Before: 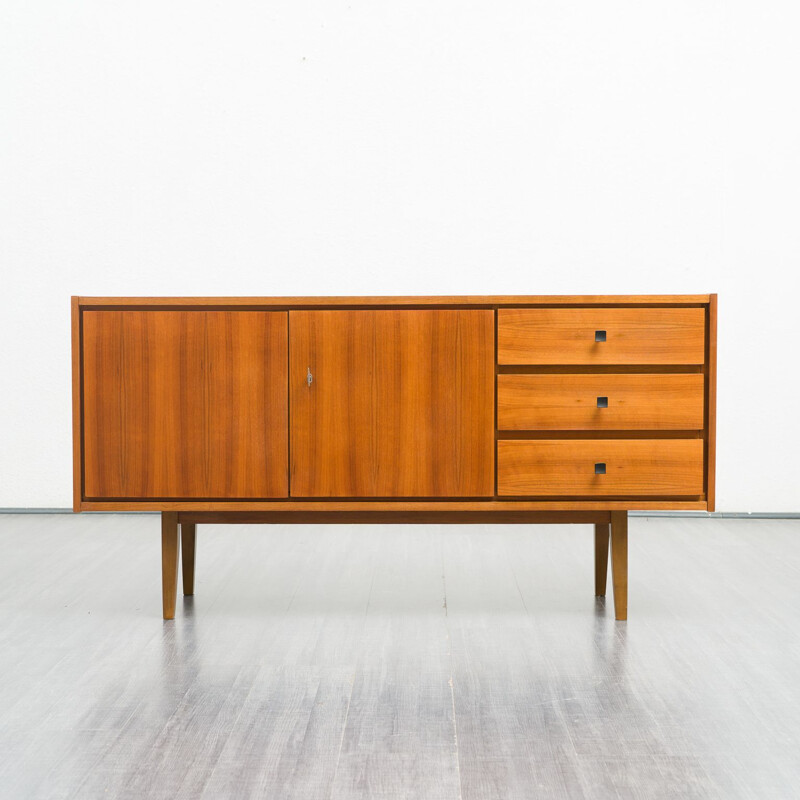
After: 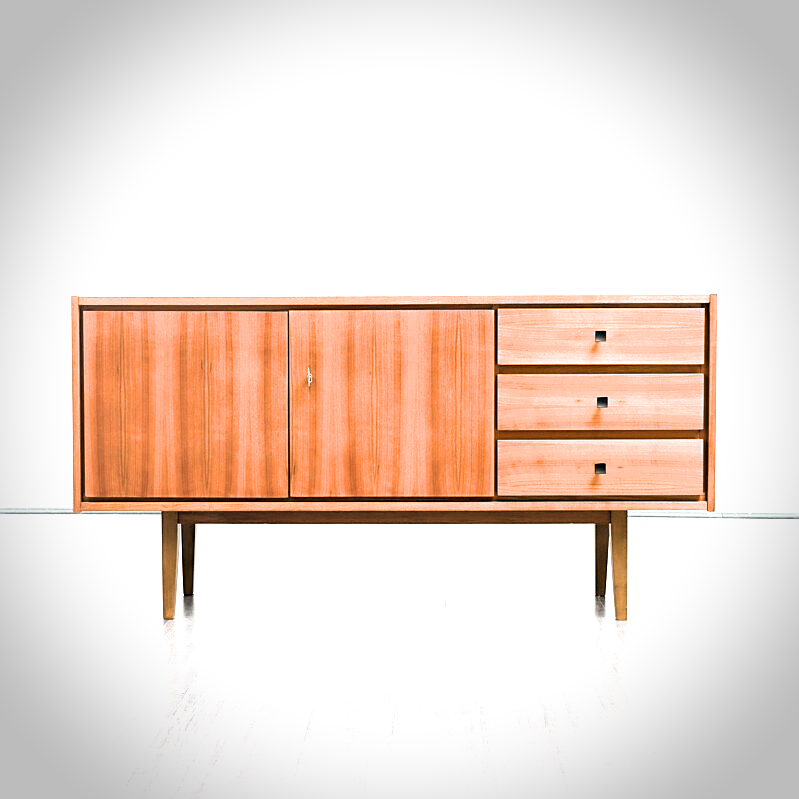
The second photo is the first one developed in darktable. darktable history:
exposure: black level correction 0, exposure 0.697 EV, compensate exposure bias true, compensate highlight preservation false
filmic rgb: black relative exposure -3.62 EV, white relative exposure 2.14 EV, threshold 5.97 EV, hardness 3.64, color science v6 (2022), enable highlight reconstruction true
sharpen: radius 1.906, amount 0.396, threshold 1.672
vignetting: dithering 16-bit output
crop and rotate: left 0.114%, bottom 0.003%
